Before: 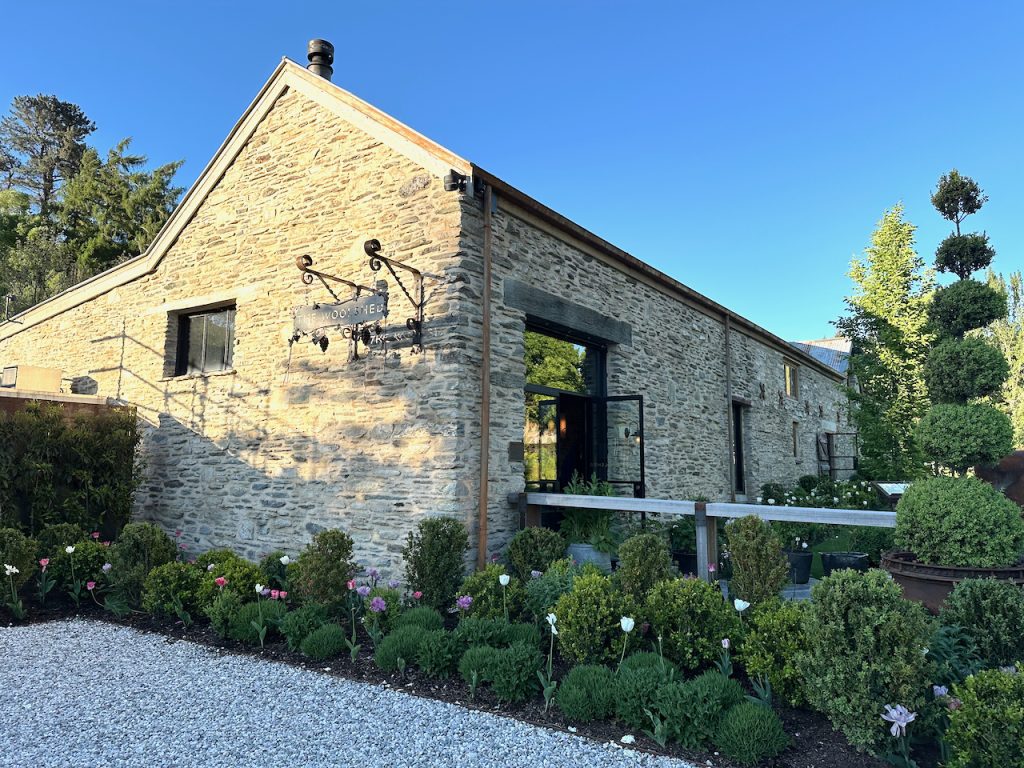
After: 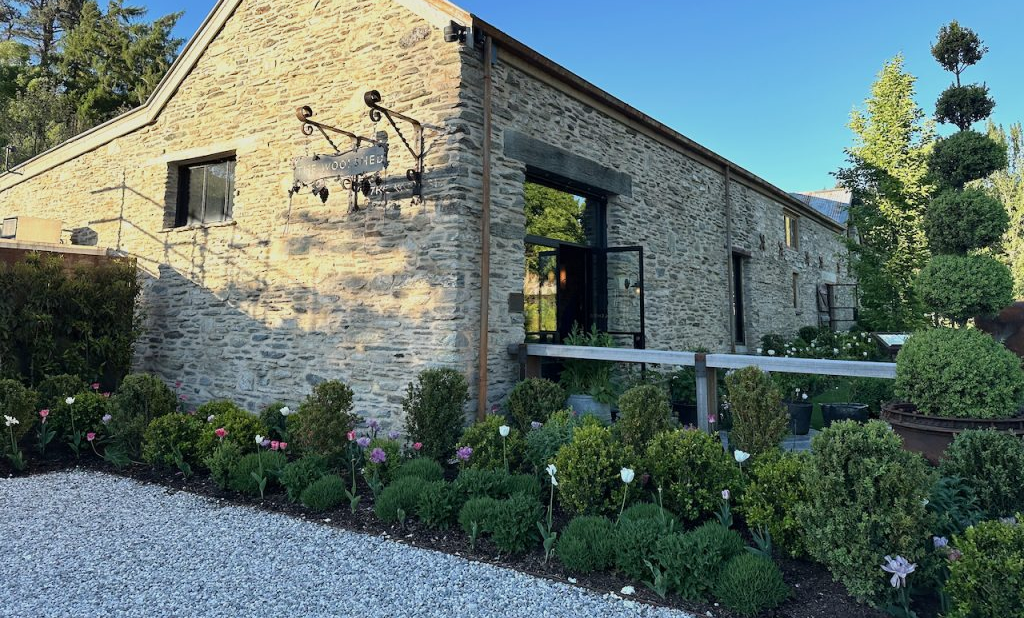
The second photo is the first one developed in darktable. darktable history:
crop and rotate: top 19.527%
exposure: exposure -0.214 EV, compensate exposure bias true, compensate highlight preservation false
